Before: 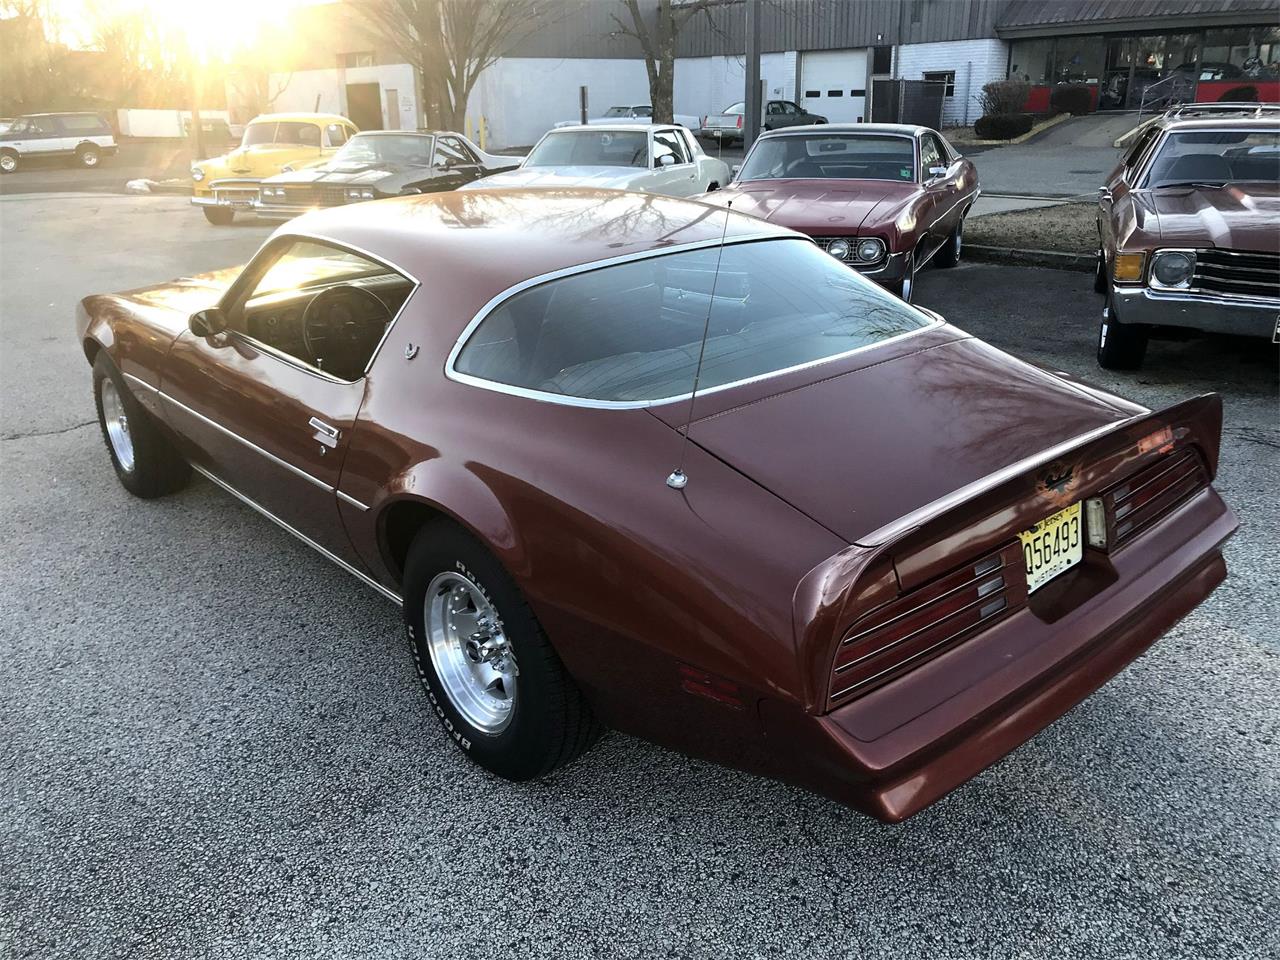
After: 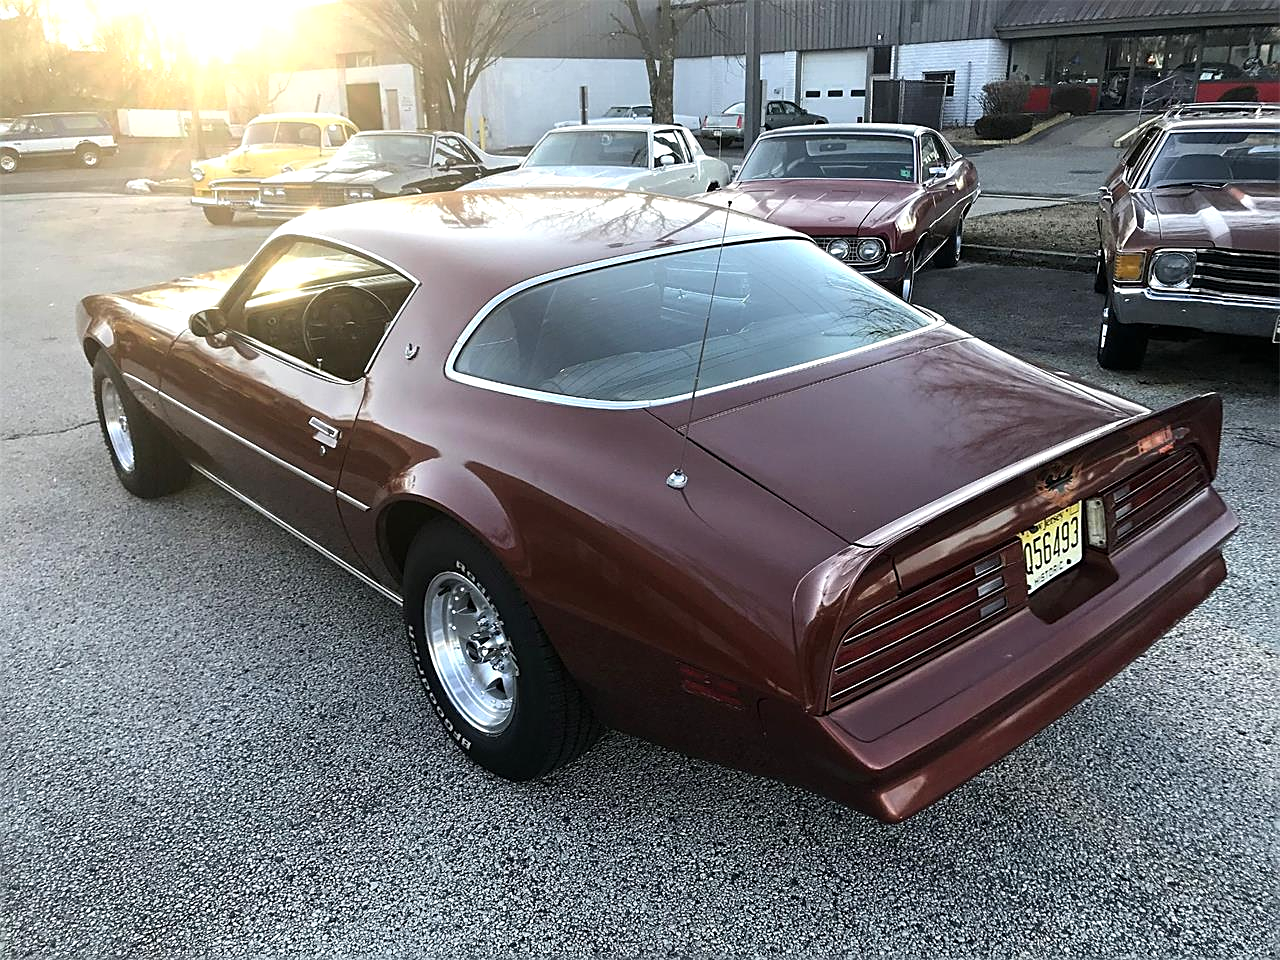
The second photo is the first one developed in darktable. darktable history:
sharpen: amount 0.55
exposure: black level correction 0, exposure 0.2 EV, compensate exposure bias true, compensate highlight preservation false
